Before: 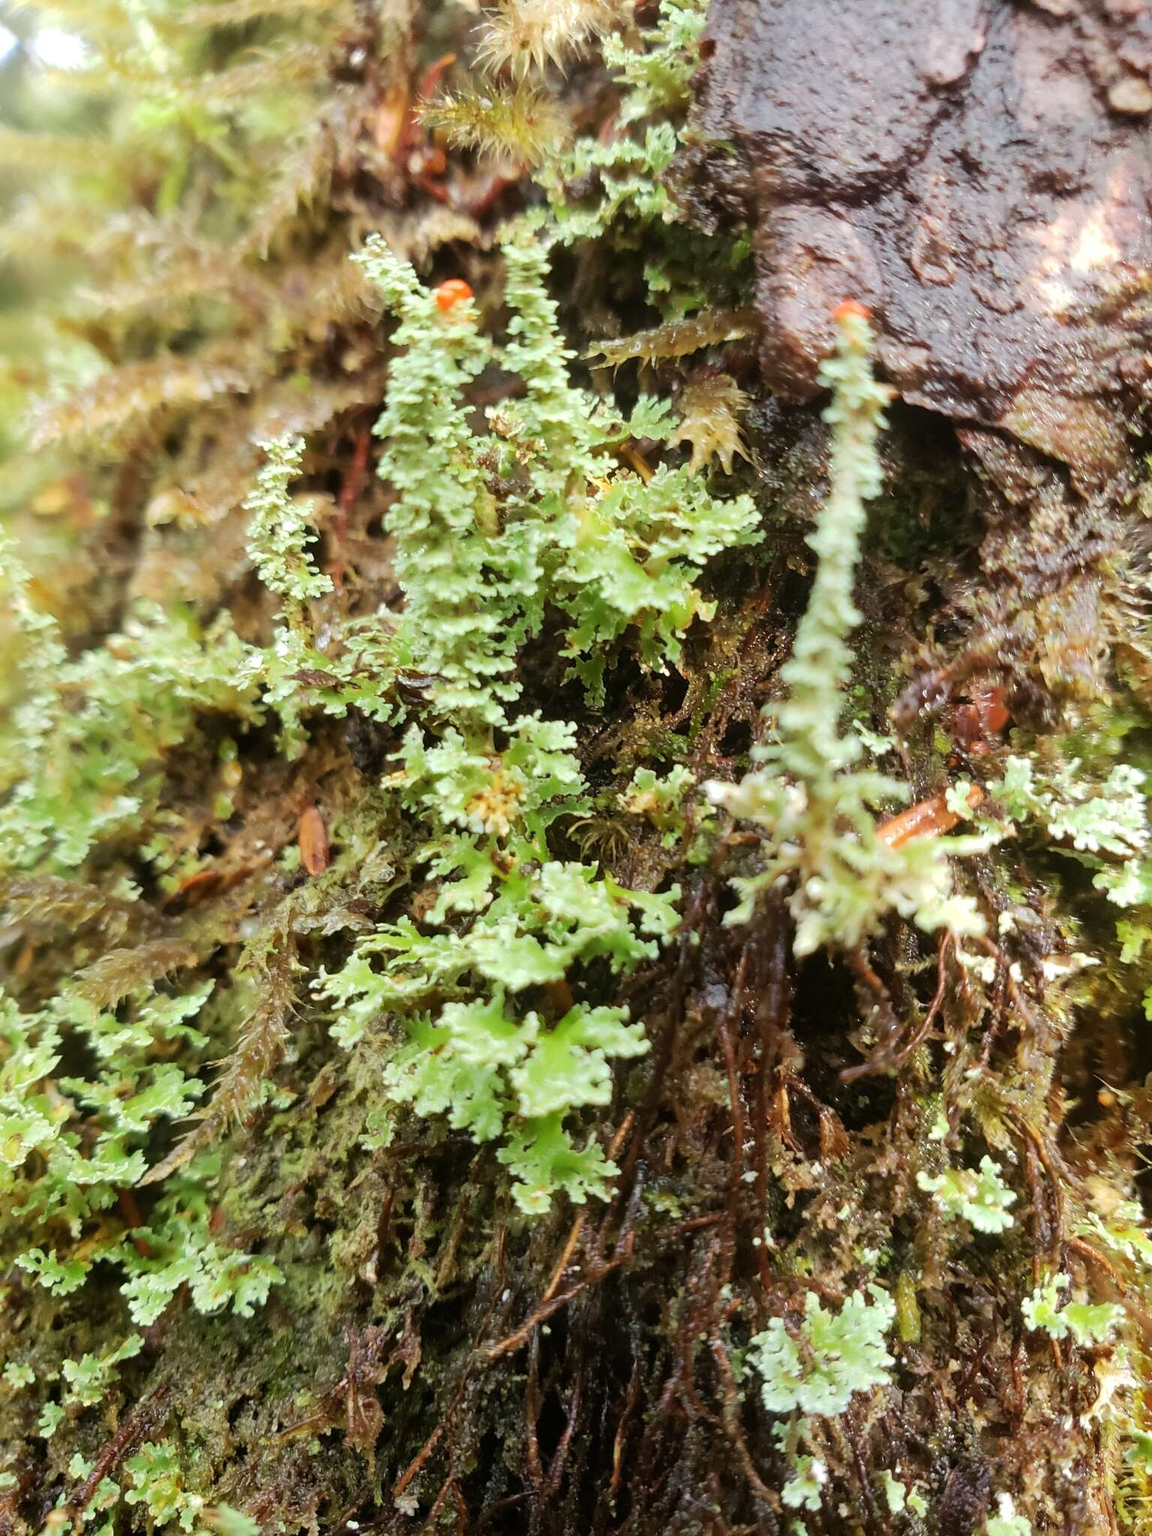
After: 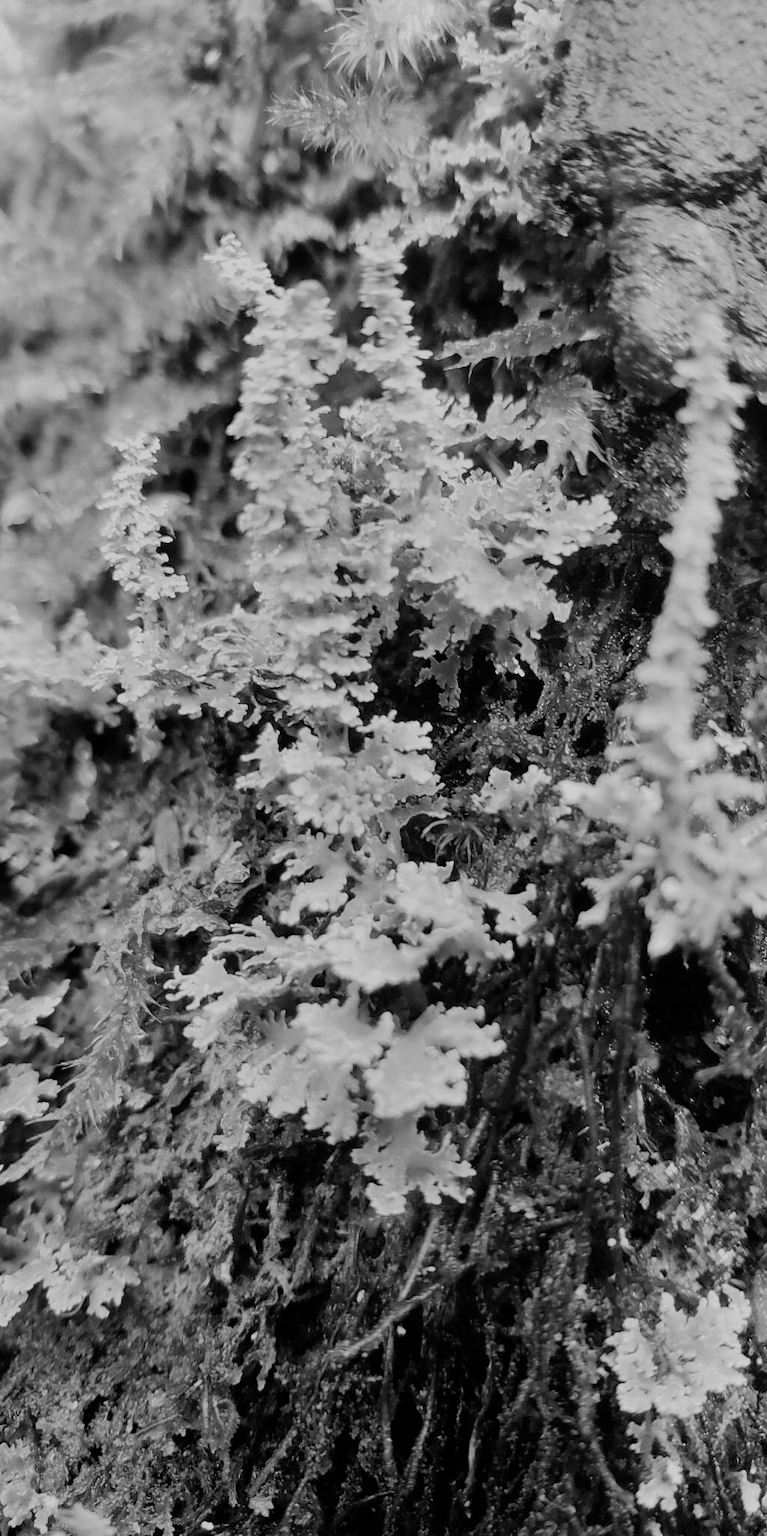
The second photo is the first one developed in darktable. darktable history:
filmic rgb: black relative exposure -7.65 EV, white relative exposure 4.56 EV, hardness 3.61
crop and rotate: left 12.673%, right 20.66%
monochrome: a 16.06, b 15.48, size 1
exposure: compensate highlight preservation false
color correction: highlights a* -1.43, highlights b* 10.12, shadows a* 0.395, shadows b* 19.35
color balance rgb: shadows lift › chroma 5.41%, shadows lift › hue 240°, highlights gain › chroma 3.74%, highlights gain › hue 60°, saturation formula JzAzBz (2021)
